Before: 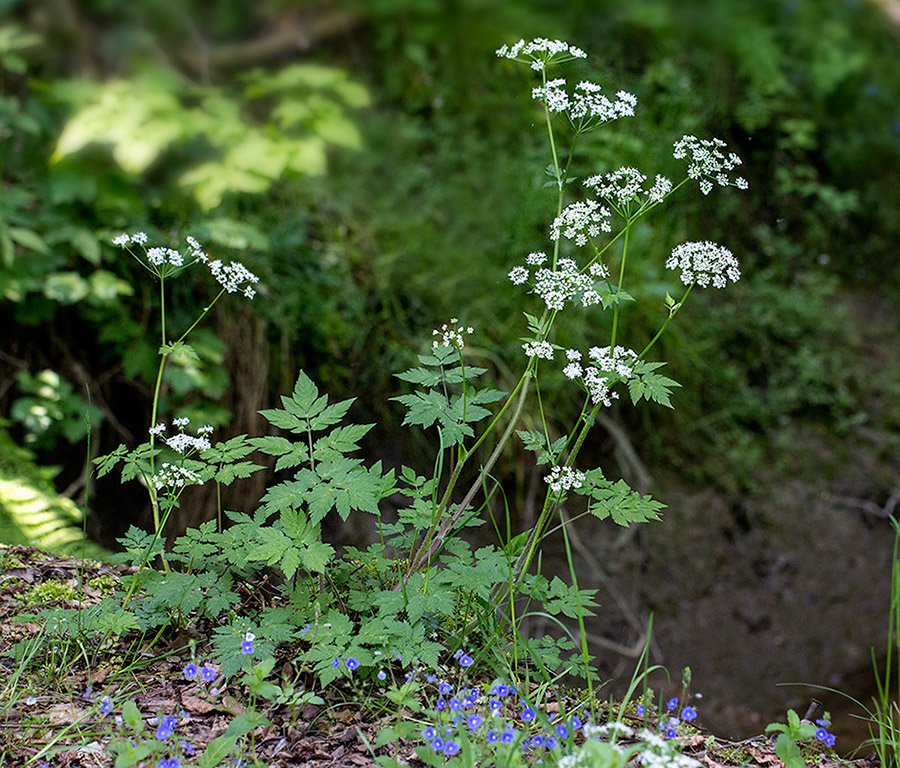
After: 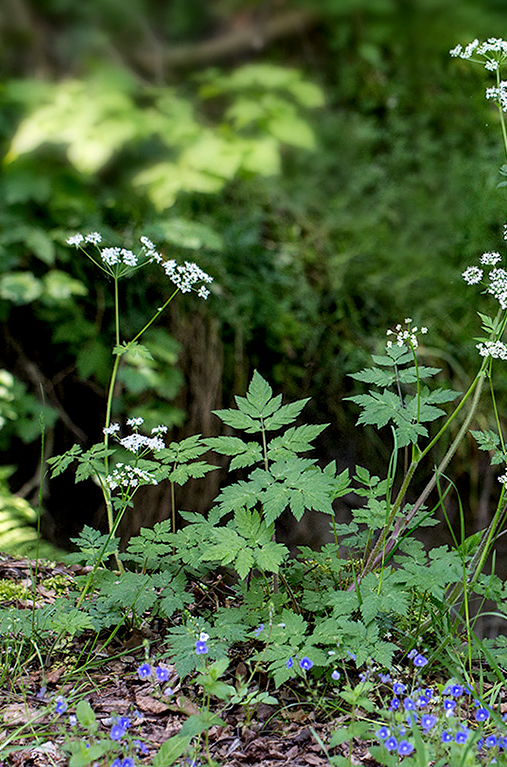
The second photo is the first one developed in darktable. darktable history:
local contrast: mode bilateral grid, contrast 20, coarseness 49, detail 139%, midtone range 0.2
crop: left 5.165%, right 38.44%
